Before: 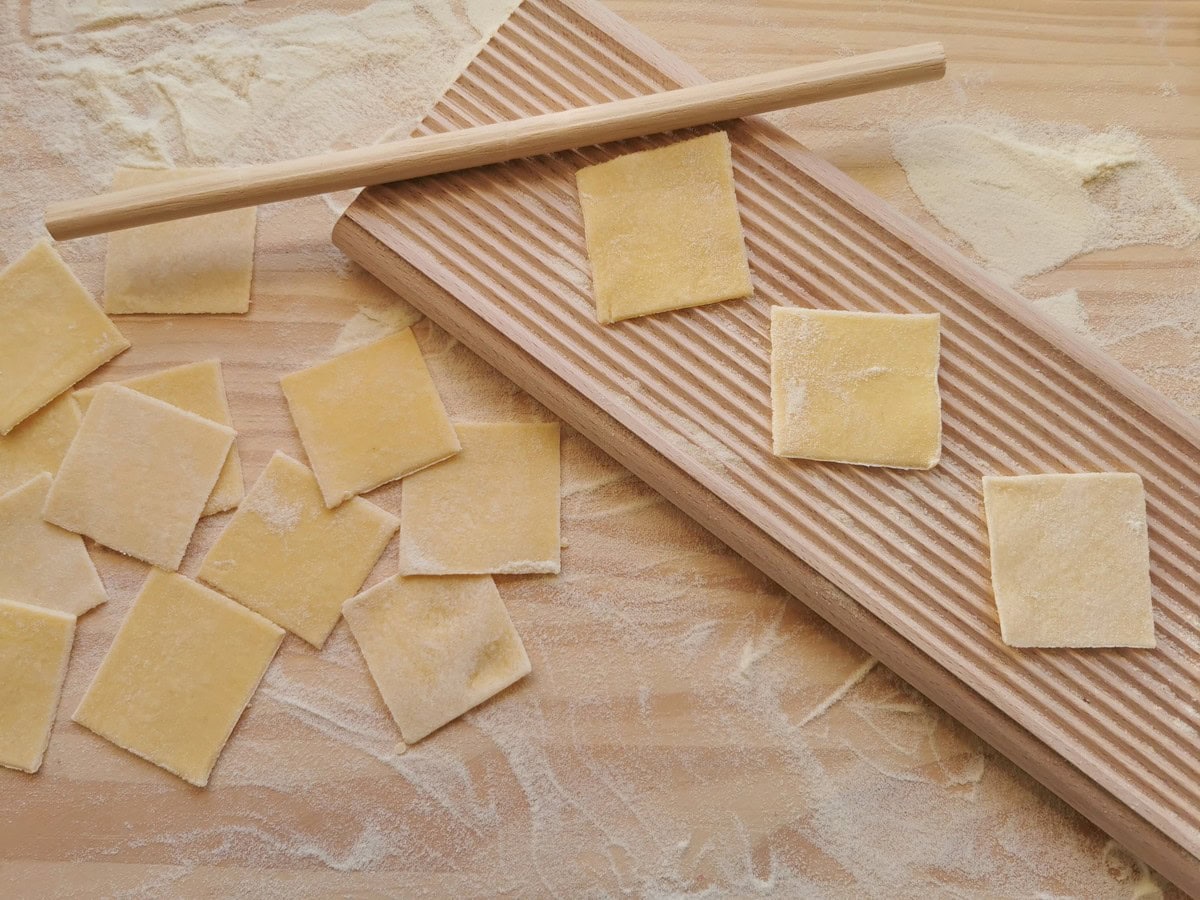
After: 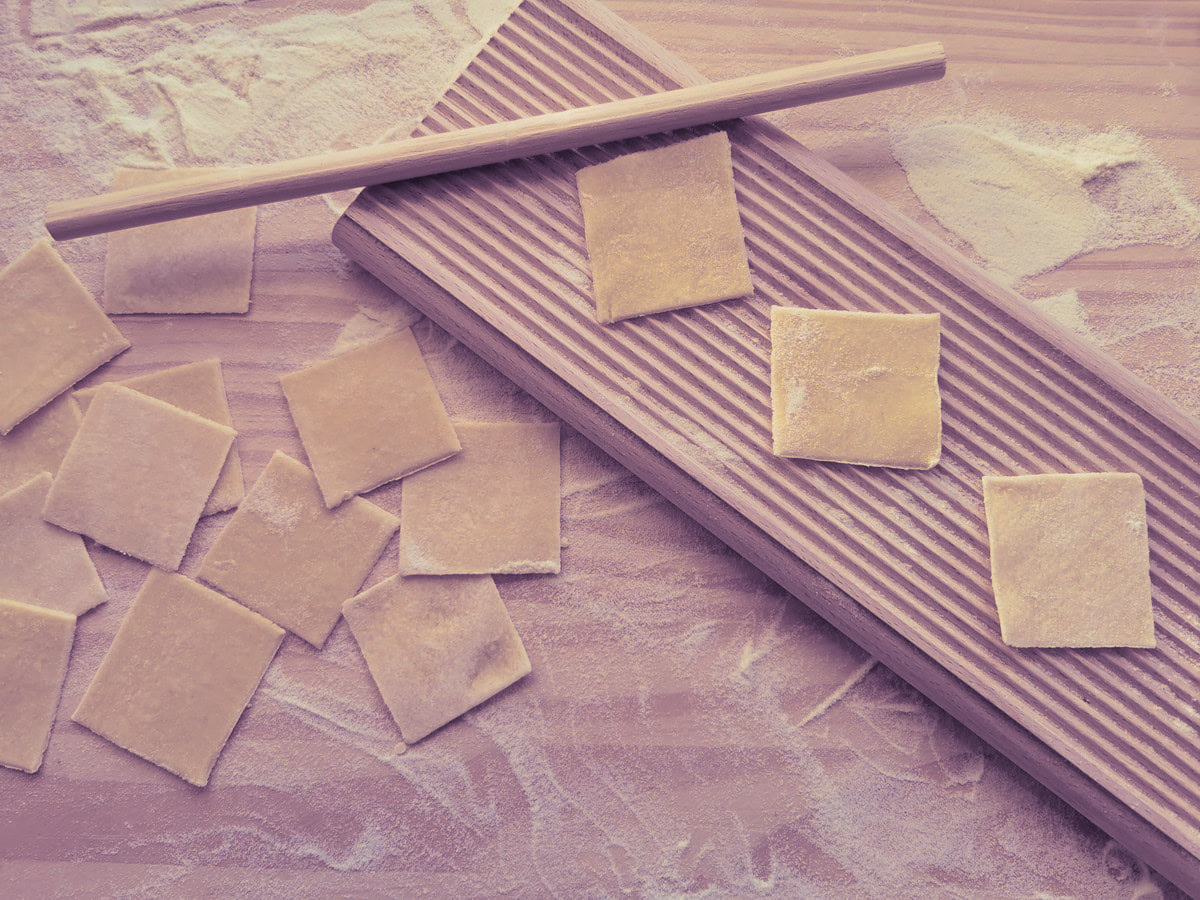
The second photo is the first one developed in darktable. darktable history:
split-toning: shadows › hue 266.4°, shadows › saturation 0.4, highlights › hue 61.2°, highlights › saturation 0.3, compress 0%
velvia: on, module defaults
